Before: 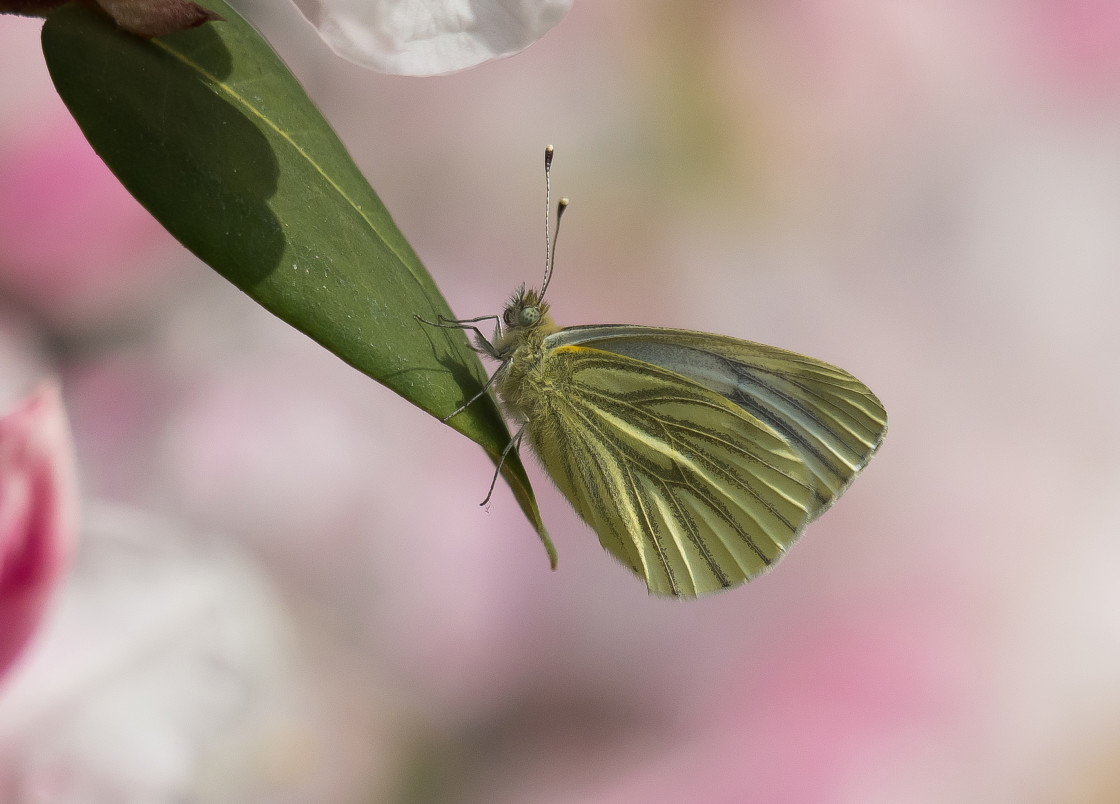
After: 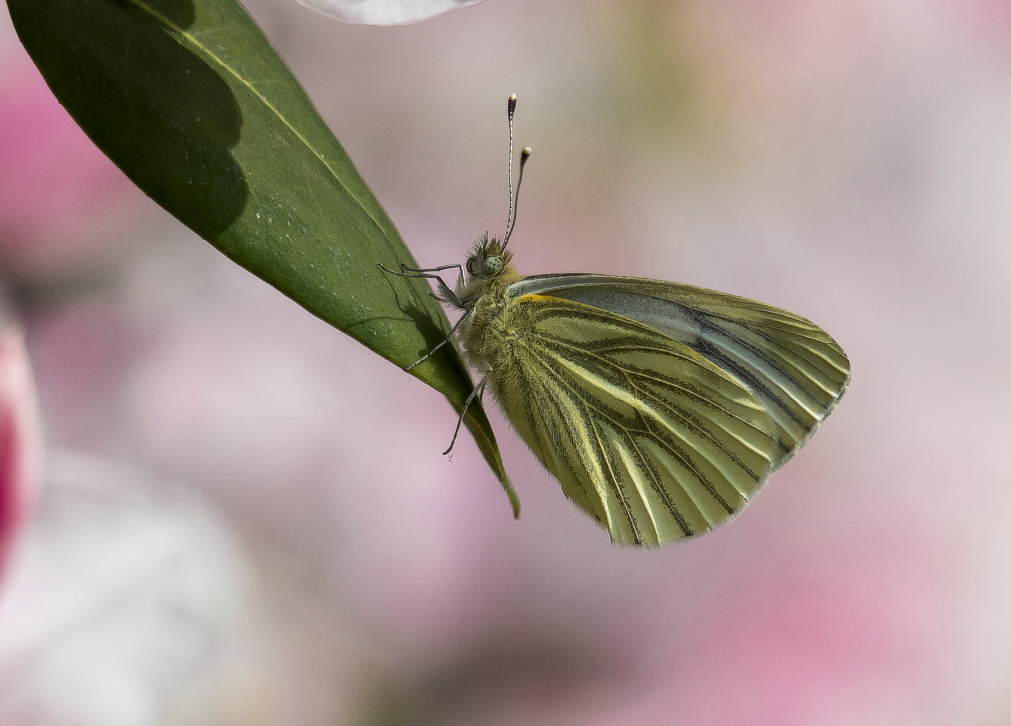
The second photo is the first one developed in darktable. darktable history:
local contrast: shadows 94%
white balance: red 0.988, blue 1.017
crop: left 3.305%, top 6.436%, right 6.389%, bottom 3.258%
